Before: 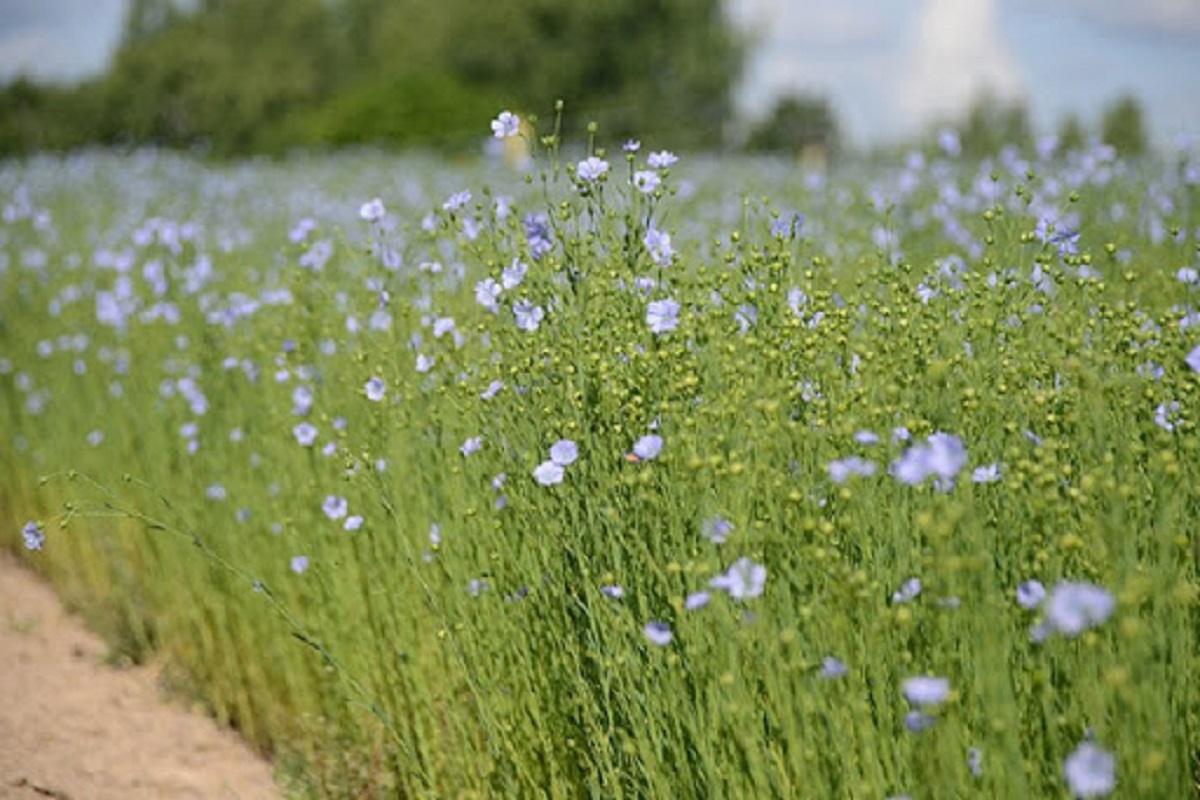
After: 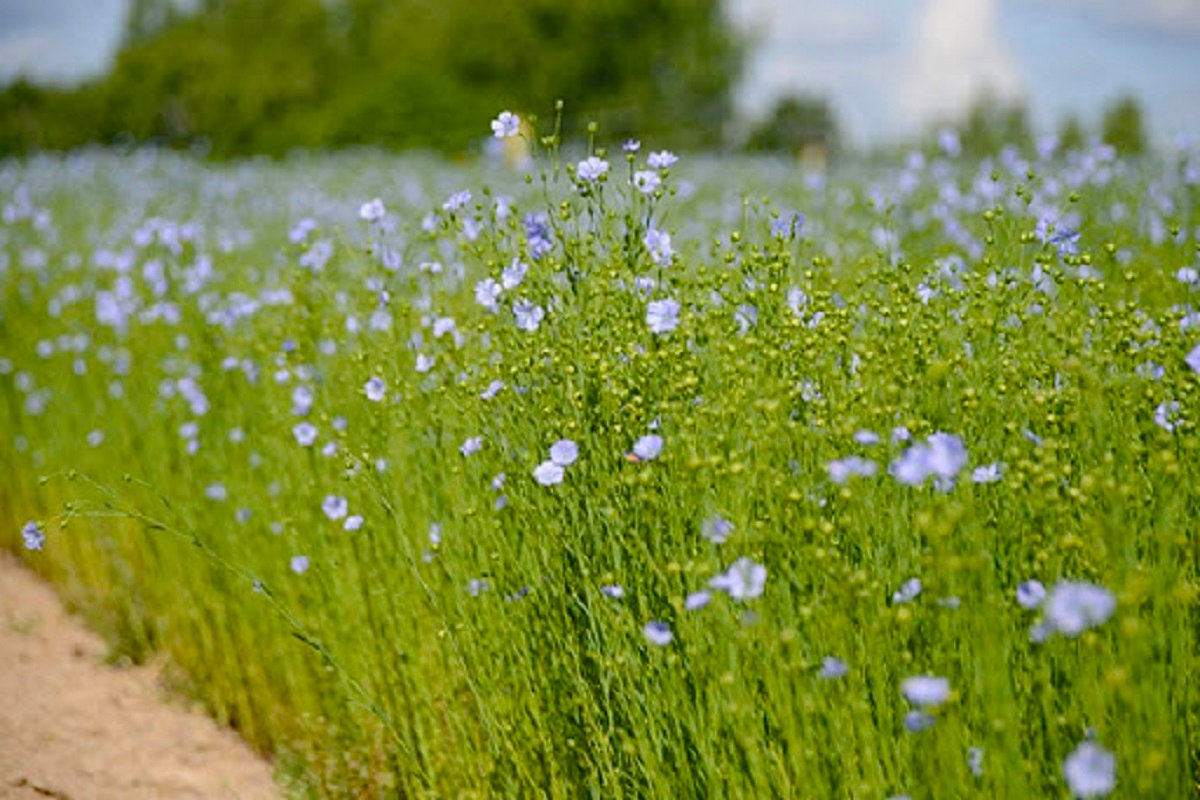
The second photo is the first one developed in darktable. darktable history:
bloom: size 9%, threshold 100%, strength 7%
color balance rgb: perceptual saturation grading › global saturation 35%, perceptual saturation grading › highlights -25%, perceptual saturation grading › shadows 50%
